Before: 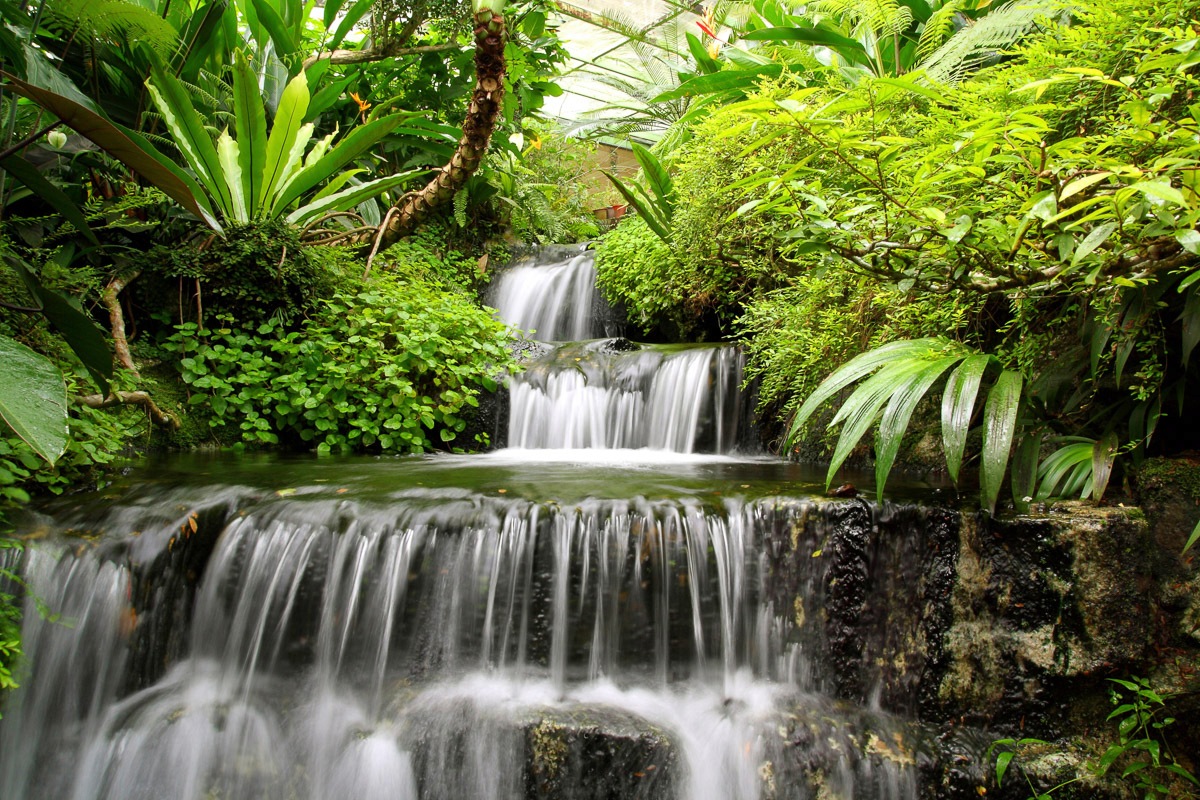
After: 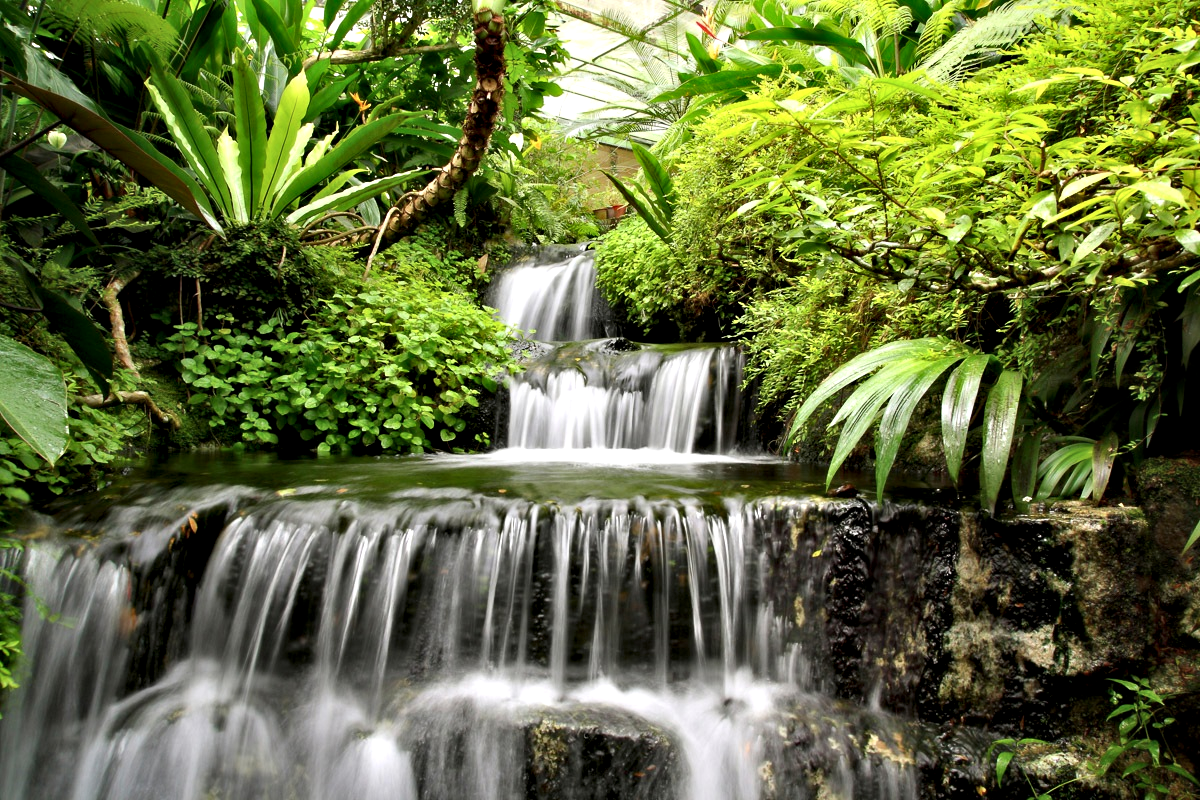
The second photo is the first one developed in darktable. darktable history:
contrast equalizer: y [[0.513, 0.565, 0.608, 0.562, 0.512, 0.5], [0.5 ×6], [0.5, 0.5, 0.5, 0.528, 0.598, 0.658], [0 ×6], [0 ×6]]
